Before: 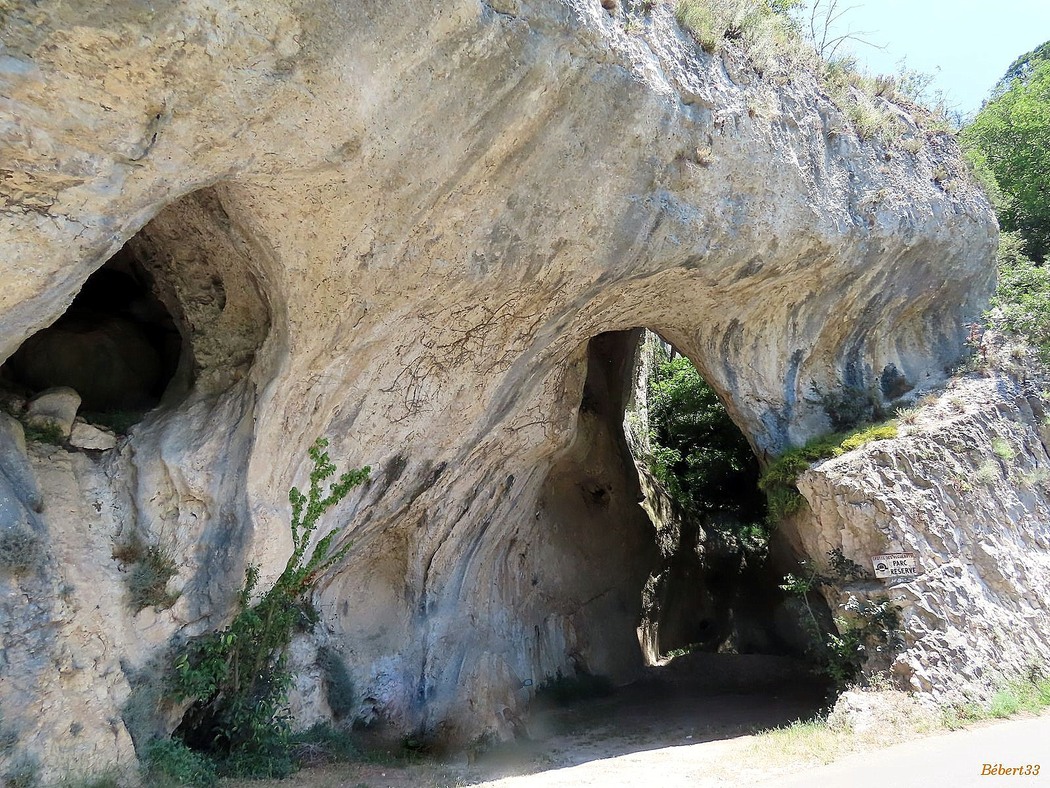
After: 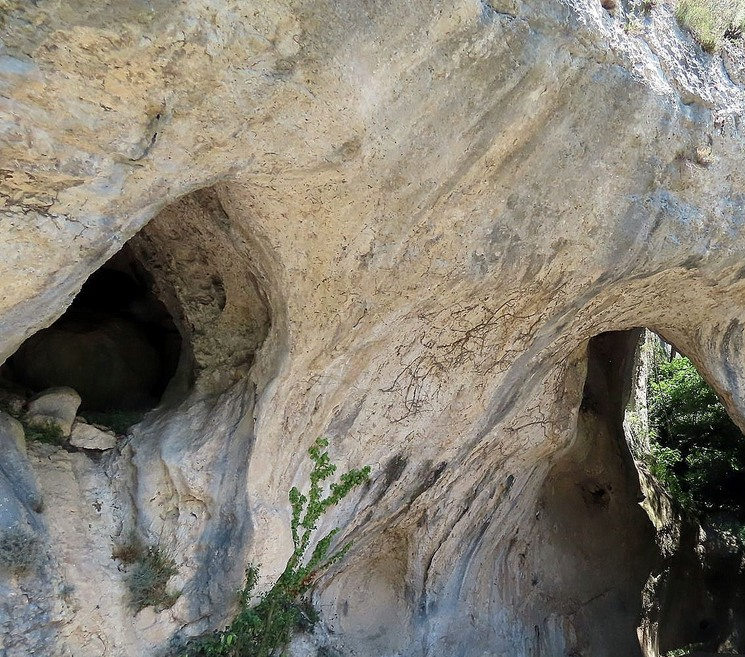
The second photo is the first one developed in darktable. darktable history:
crop: right 28.972%, bottom 16.59%
